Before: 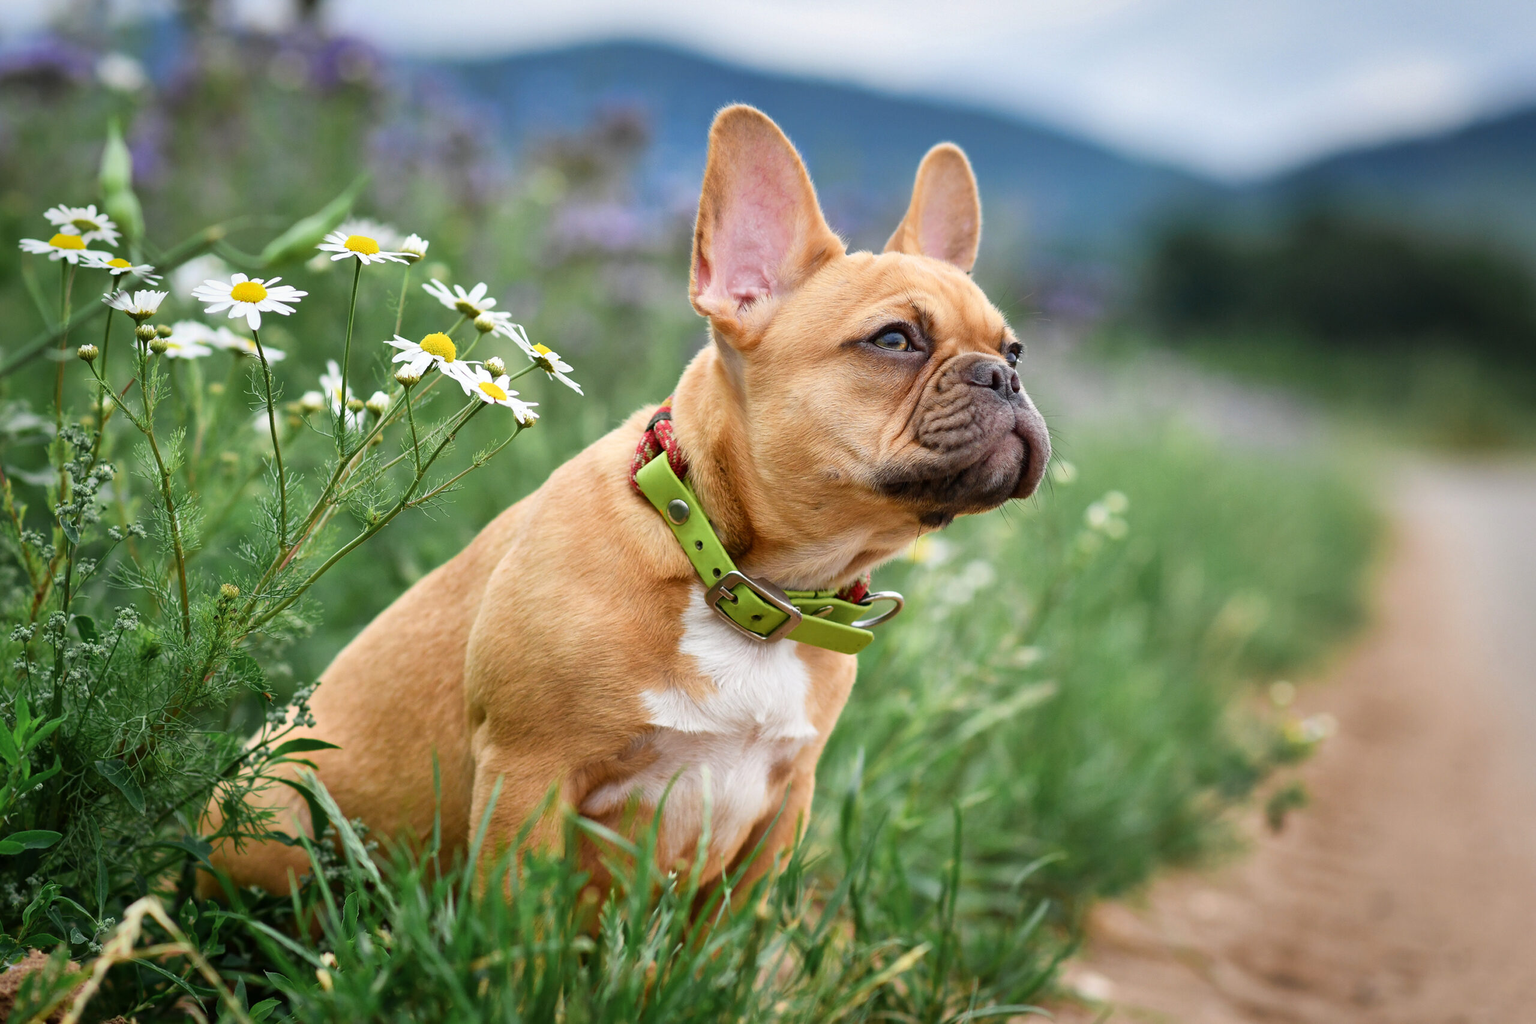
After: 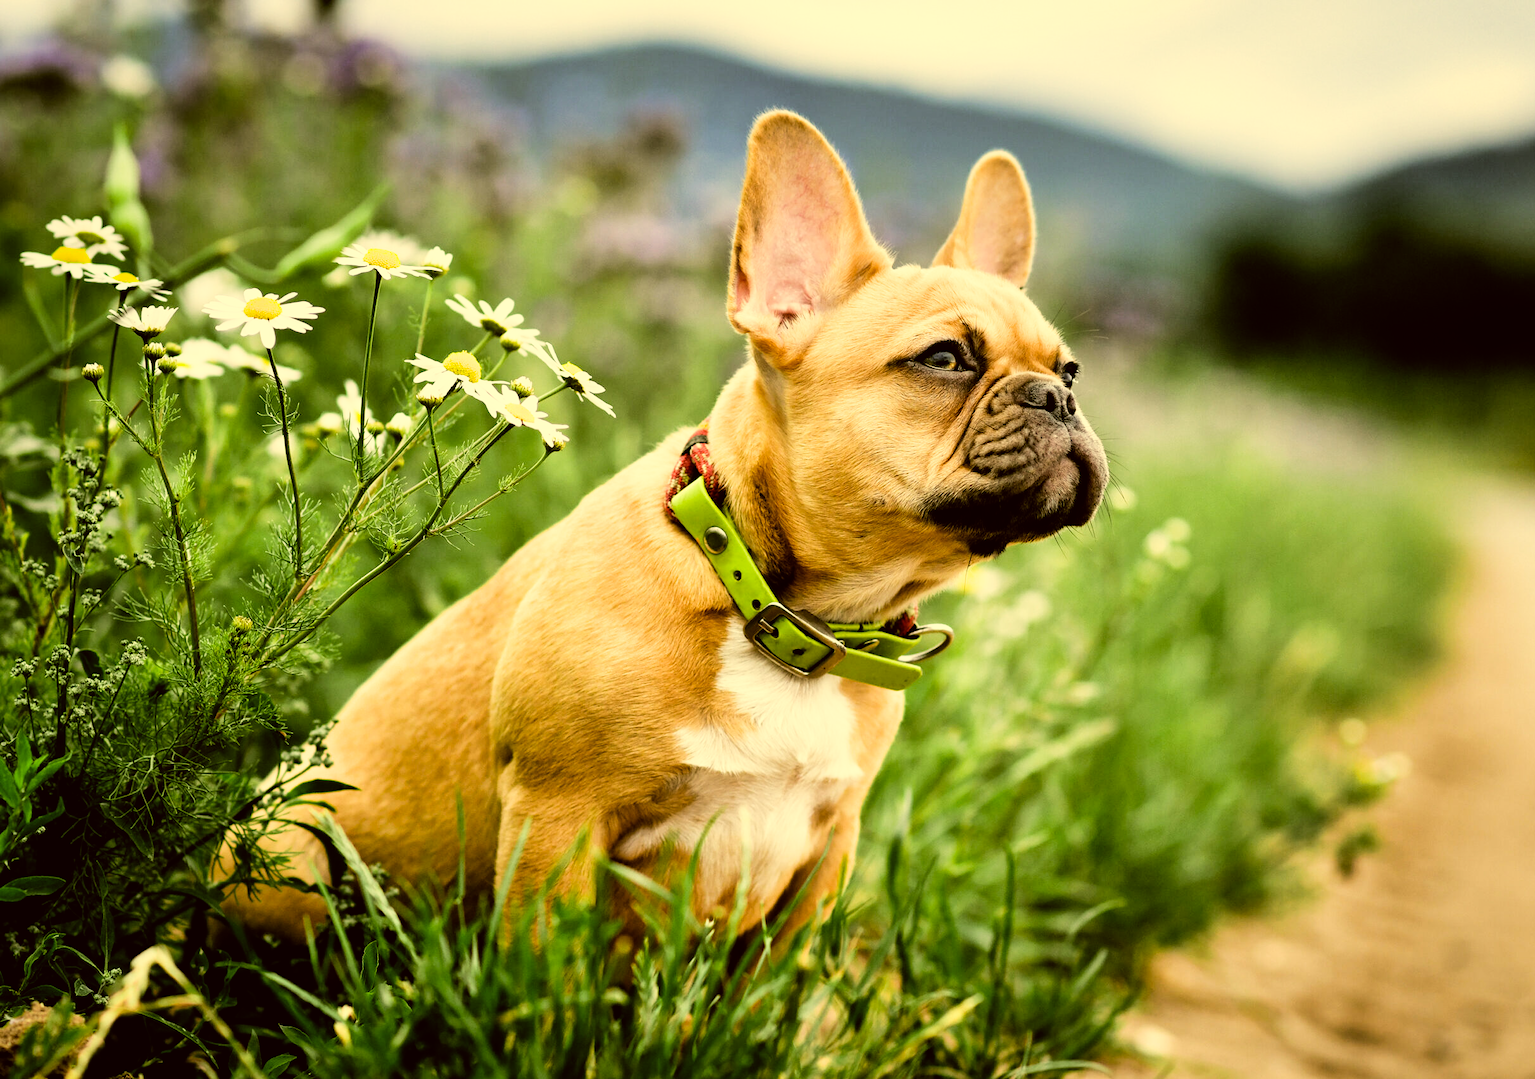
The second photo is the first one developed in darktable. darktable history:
crop and rotate: right 5.167%
filmic rgb: black relative exposure -5 EV, white relative exposure 3.2 EV, hardness 3.42, contrast 1.2, highlights saturation mix -50%
color correction: highlights a* 0.162, highlights b* 29.53, shadows a* -0.162, shadows b* 21.09
tone equalizer: -8 EV -0.75 EV, -7 EV -0.7 EV, -6 EV -0.6 EV, -5 EV -0.4 EV, -3 EV 0.4 EV, -2 EV 0.6 EV, -1 EV 0.7 EV, +0 EV 0.75 EV, edges refinement/feathering 500, mask exposure compensation -1.57 EV, preserve details no
